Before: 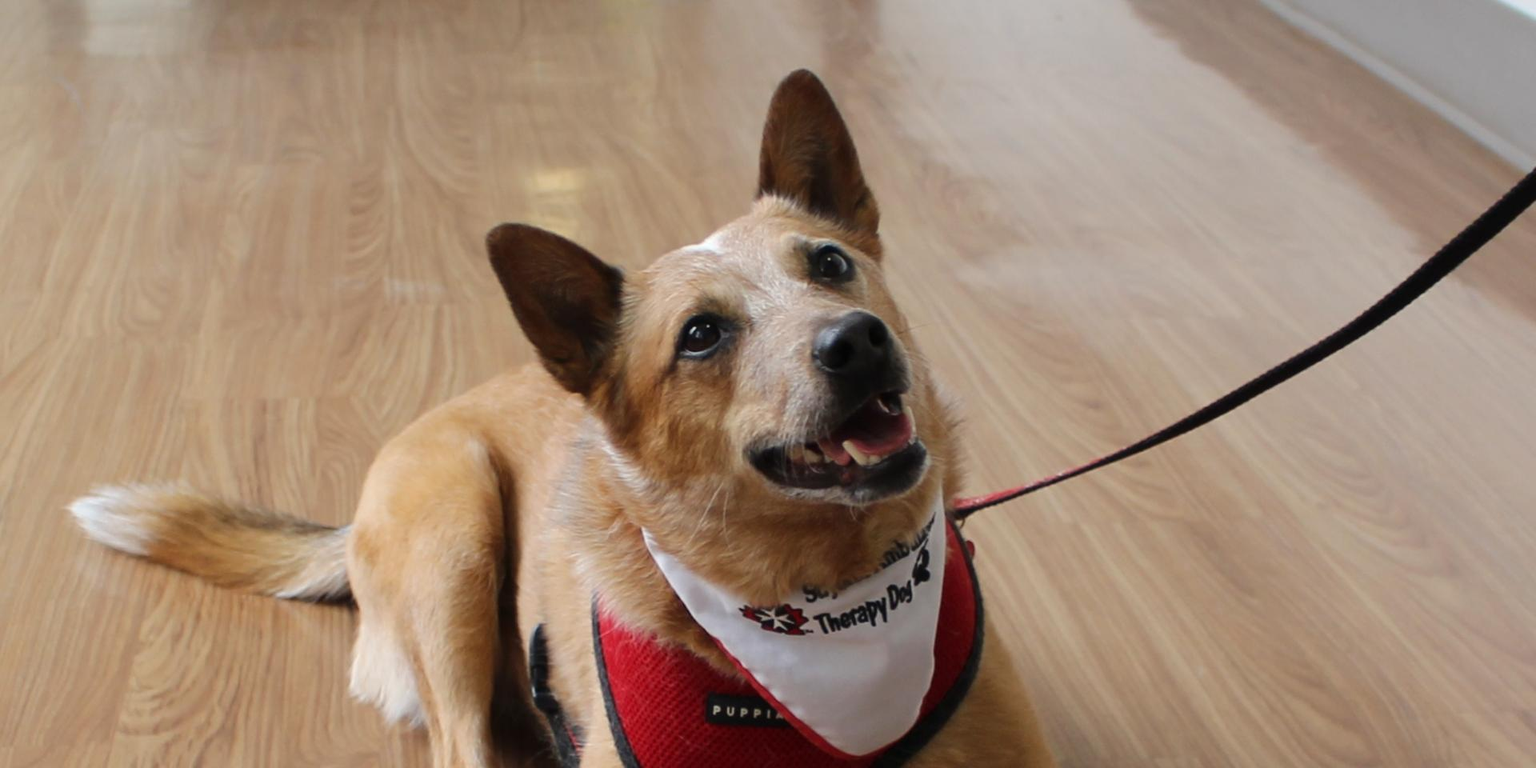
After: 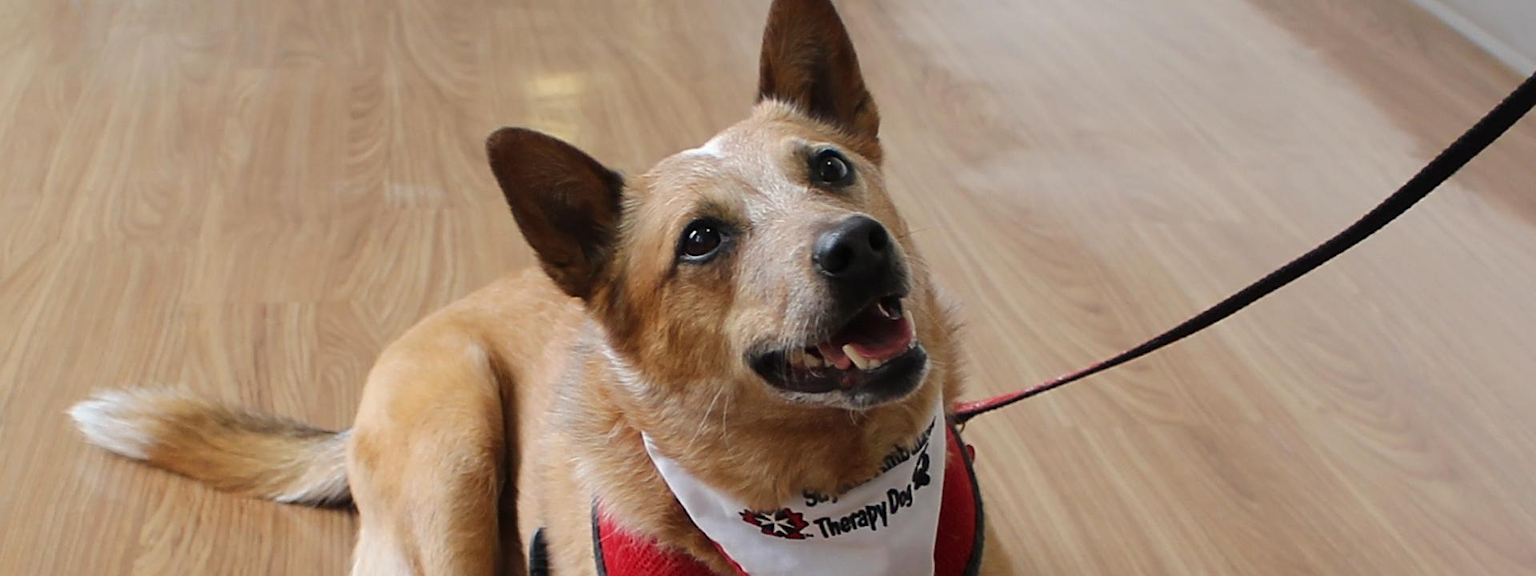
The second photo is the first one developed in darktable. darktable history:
sharpen: on, module defaults
crop and rotate: top 12.5%, bottom 12.5%
